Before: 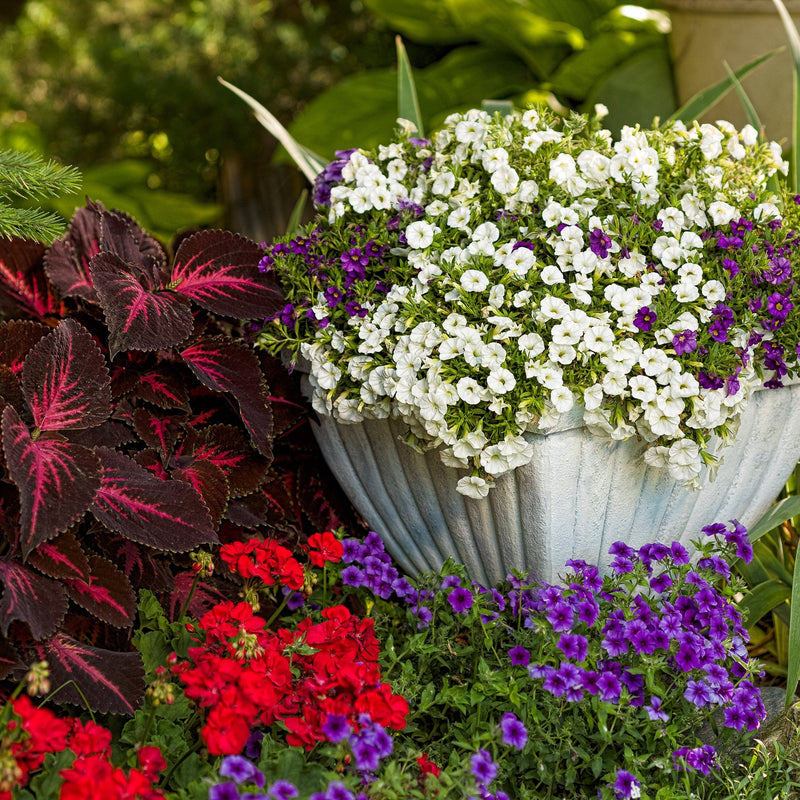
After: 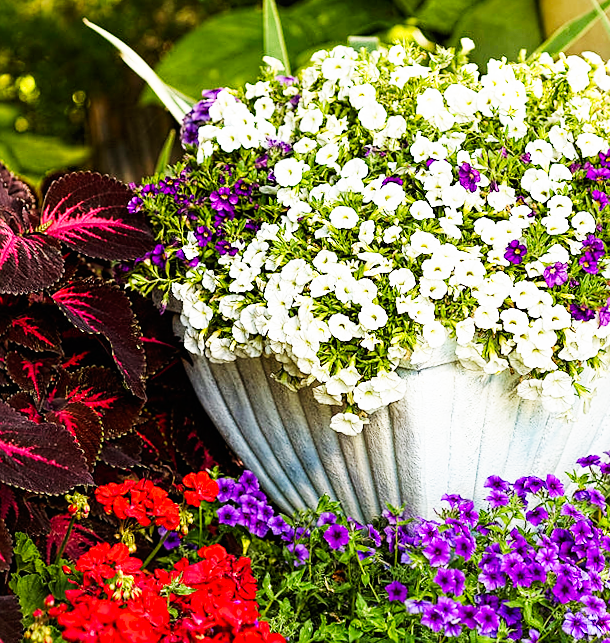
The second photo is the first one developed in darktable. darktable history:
crop: left 16.768%, top 8.653%, right 8.362%, bottom 12.485%
sharpen: radius 0.969, amount 0.604
base curve: curves: ch0 [(0, 0) (0.007, 0.004) (0.027, 0.03) (0.046, 0.07) (0.207, 0.54) (0.442, 0.872) (0.673, 0.972) (1, 1)], preserve colors none
rotate and perspective: rotation -1.17°, automatic cropping off
exposure: compensate highlight preservation false
